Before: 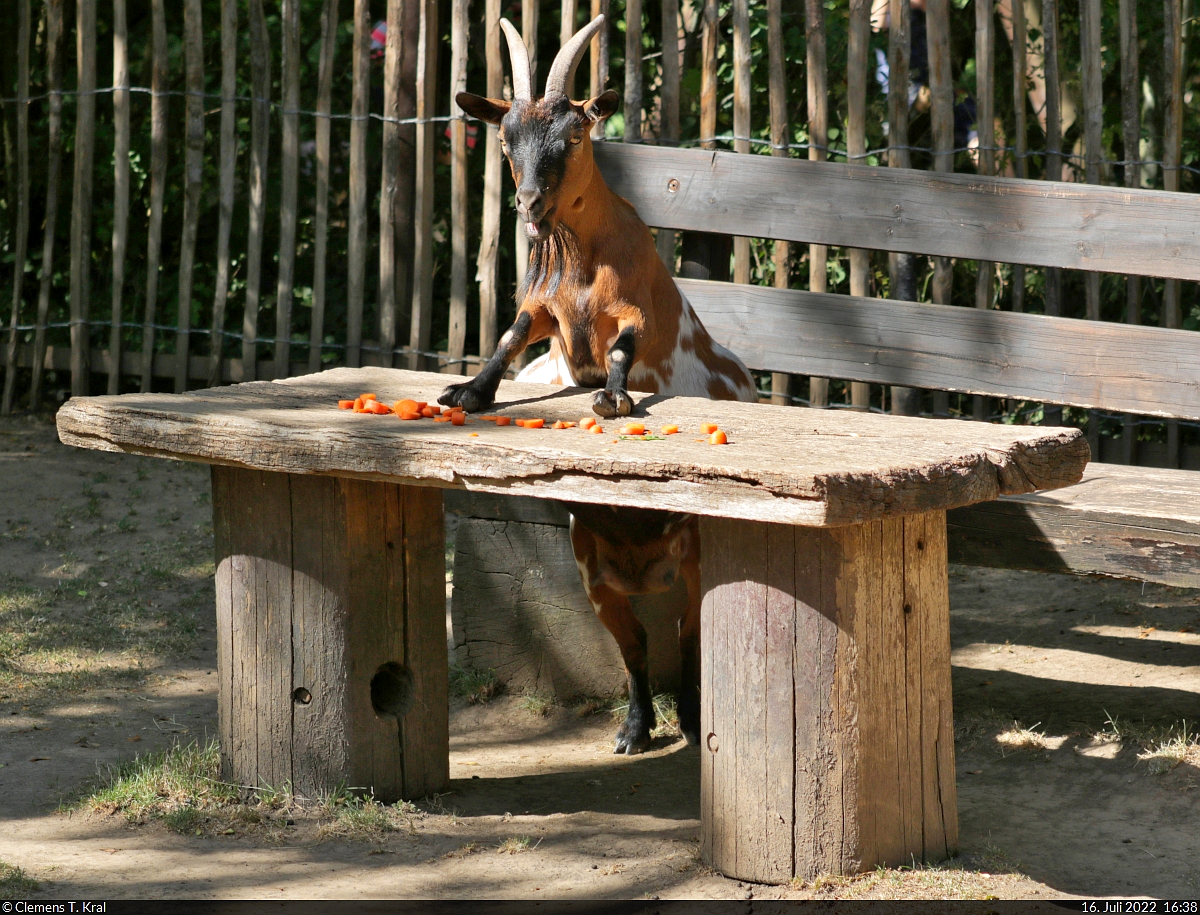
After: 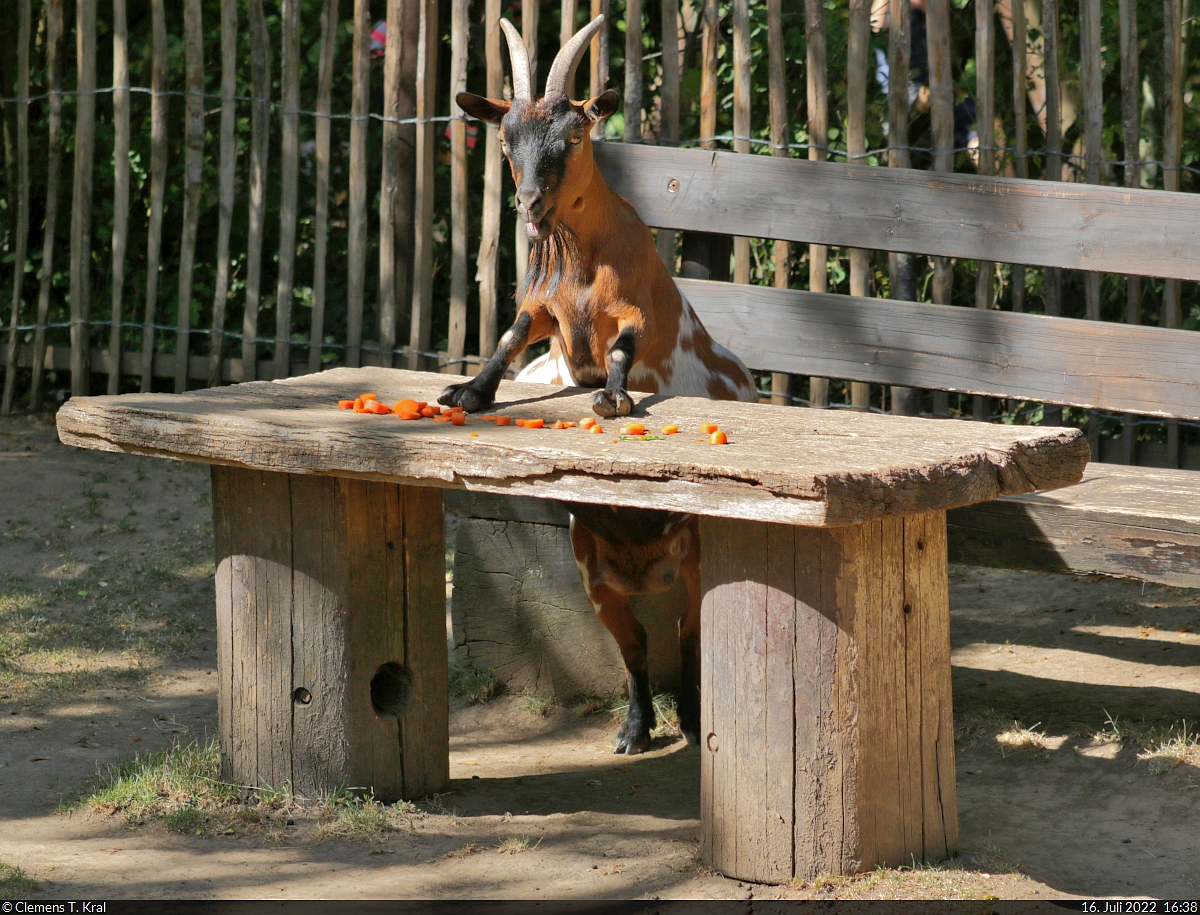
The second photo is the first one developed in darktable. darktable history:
shadows and highlights: shadows 39.22, highlights -60.04
